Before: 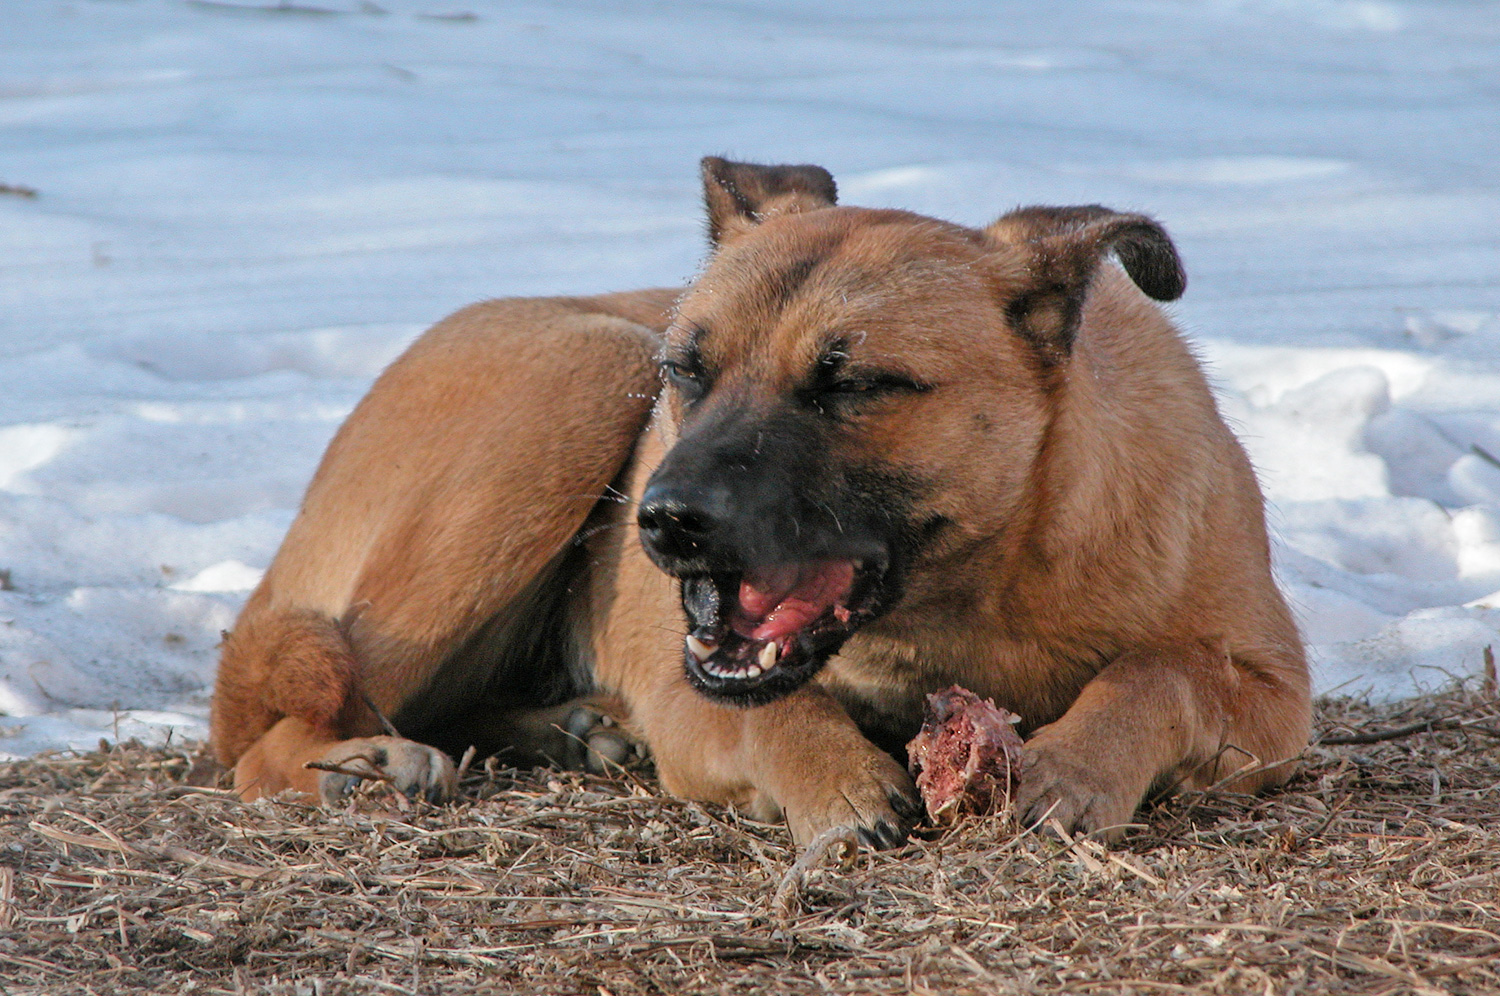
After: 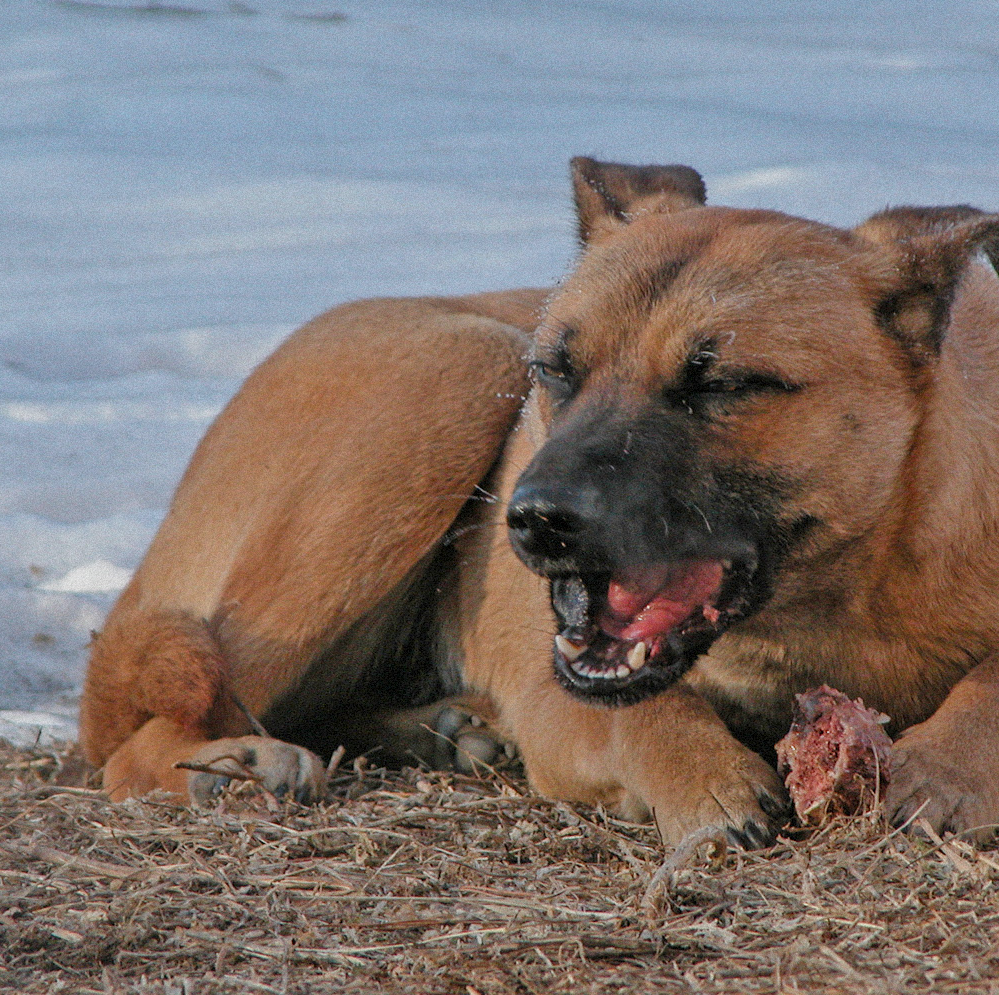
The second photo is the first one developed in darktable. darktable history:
grain: mid-tones bias 0%
exposure: compensate highlight preservation false
crop and rotate: left 8.786%, right 24.548%
tone equalizer: -8 EV 0.25 EV, -7 EV 0.417 EV, -6 EV 0.417 EV, -5 EV 0.25 EV, -3 EV -0.25 EV, -2 EV -0.417 EV, -1 EV -0.417 EV, +0 EV -0.25 EV, edges refinement/feathering 500, mask exposure compensation -1.57 EV, preserve details guided filter
